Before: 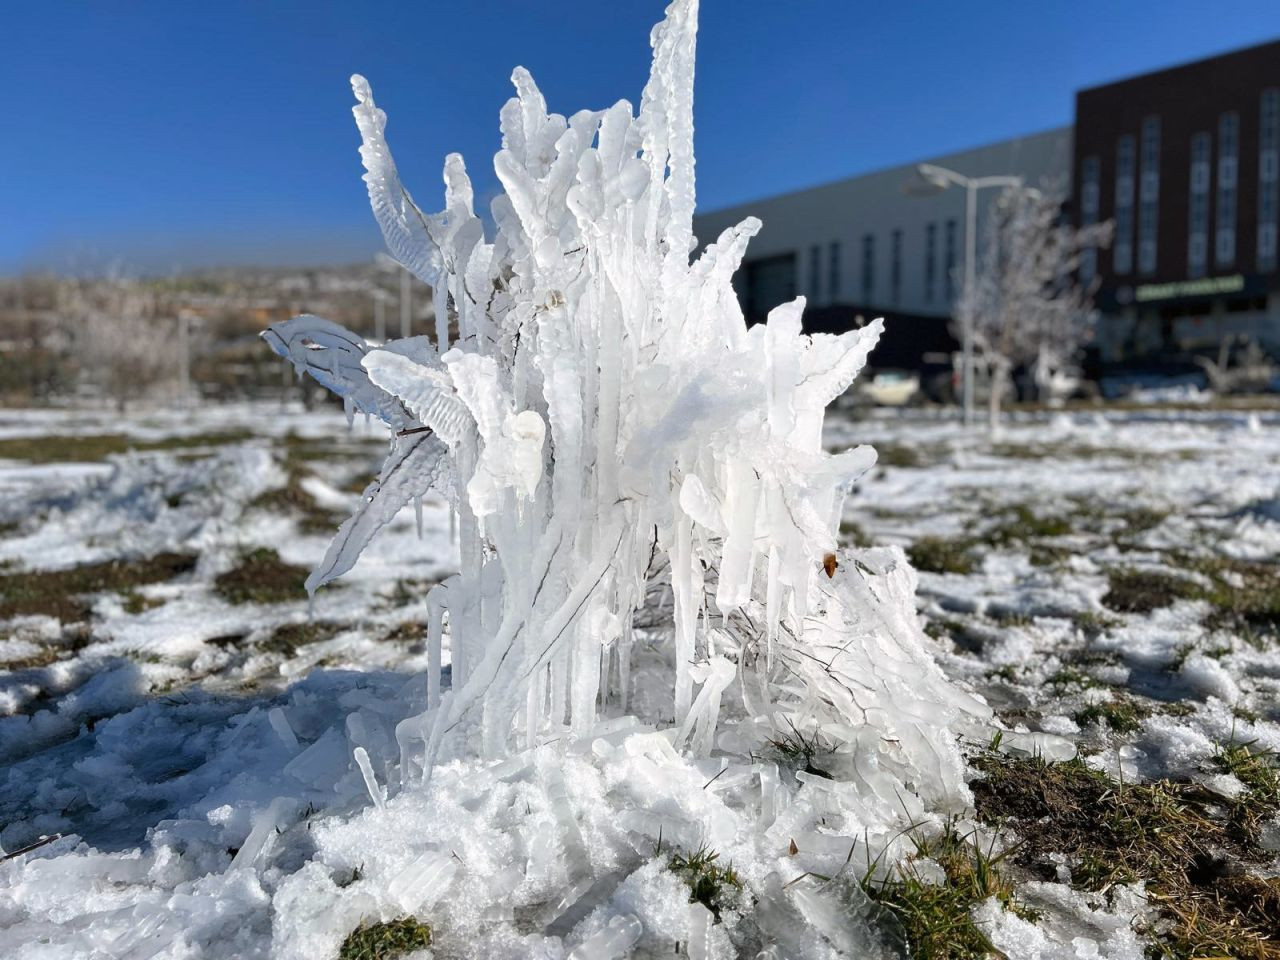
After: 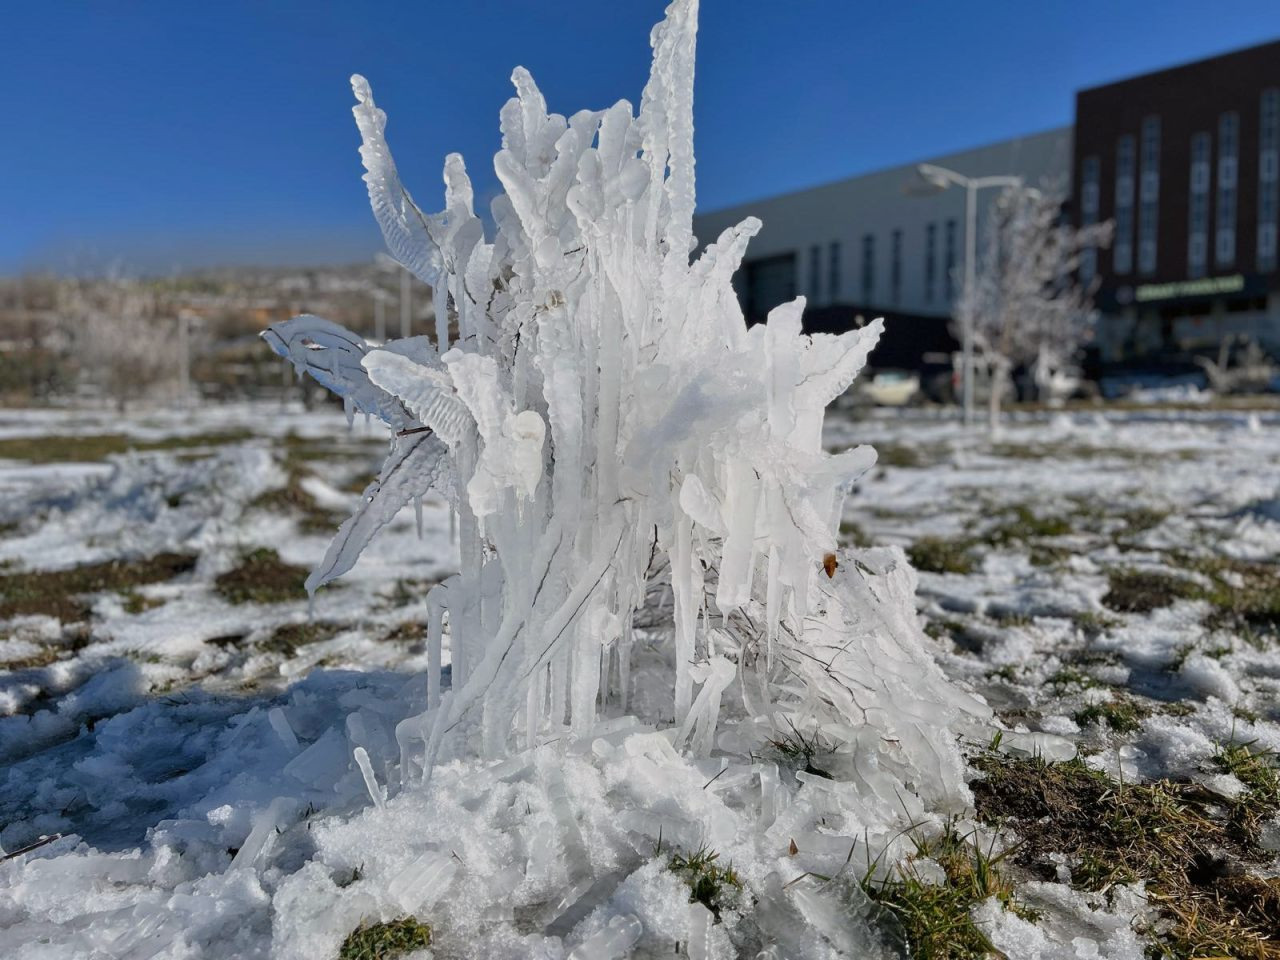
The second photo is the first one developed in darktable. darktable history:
tone equalizer: -8 EV -0.001 EV, -7 EV 0.004 EV, -6 EV -0.035 EV, -5 EV 0.017 EV, -4 EV -0.011 EV, -3 EV 0.034 EV, -2 EV -0.047 EV, -1 EV -0.278 EV, +0 EV -0.588 EV
